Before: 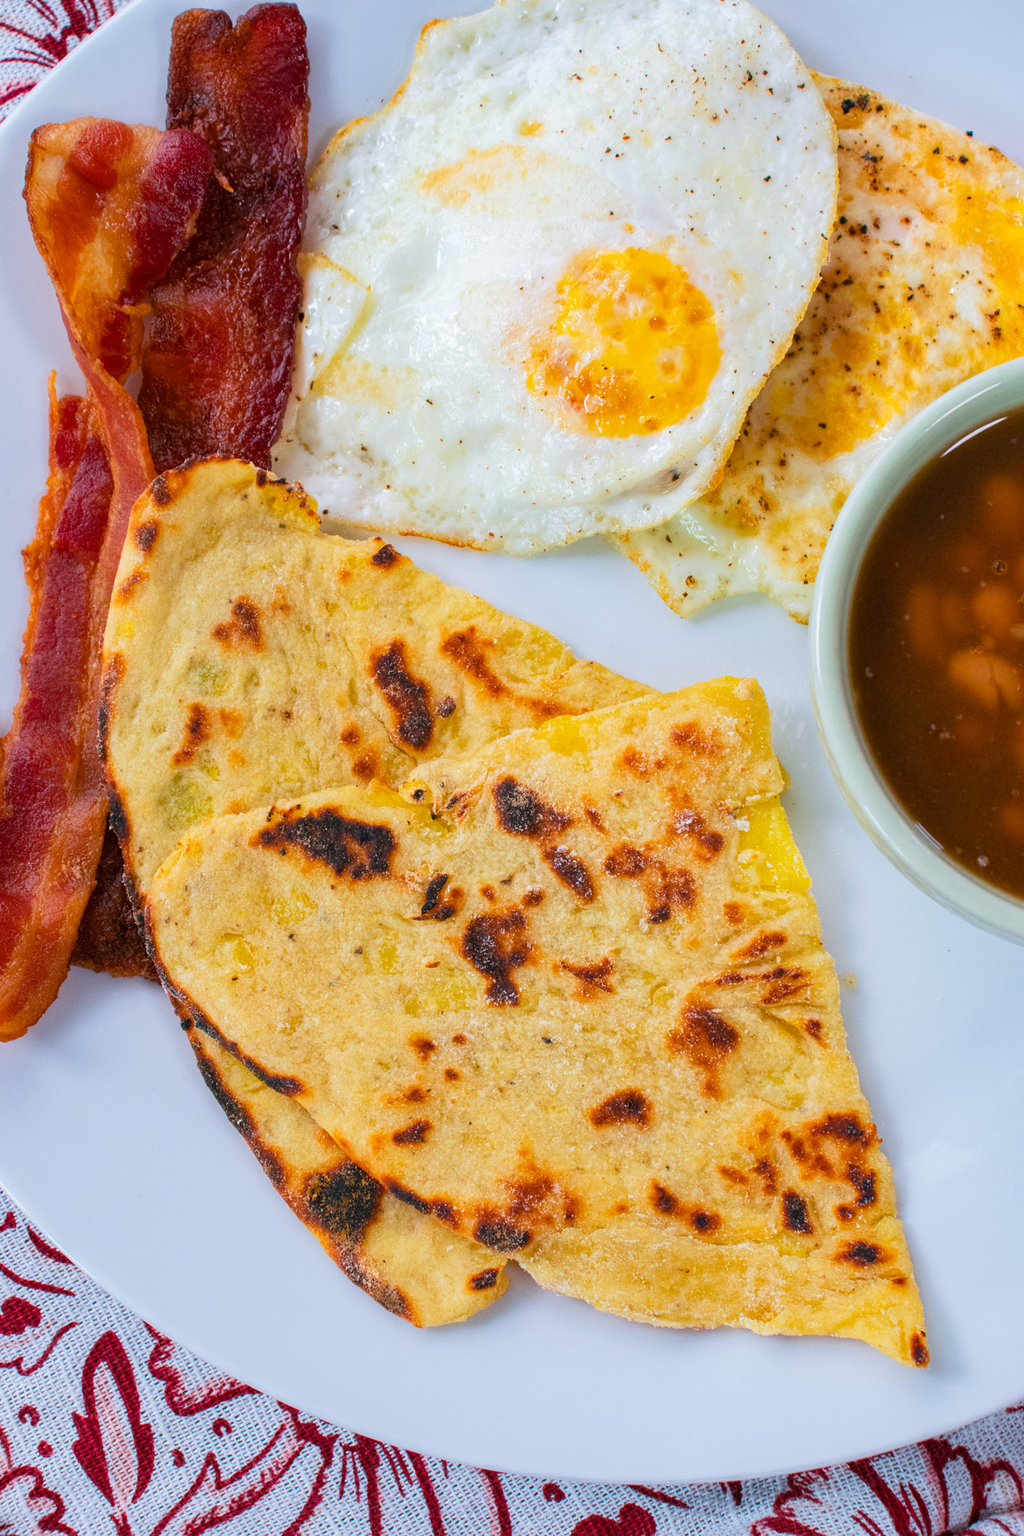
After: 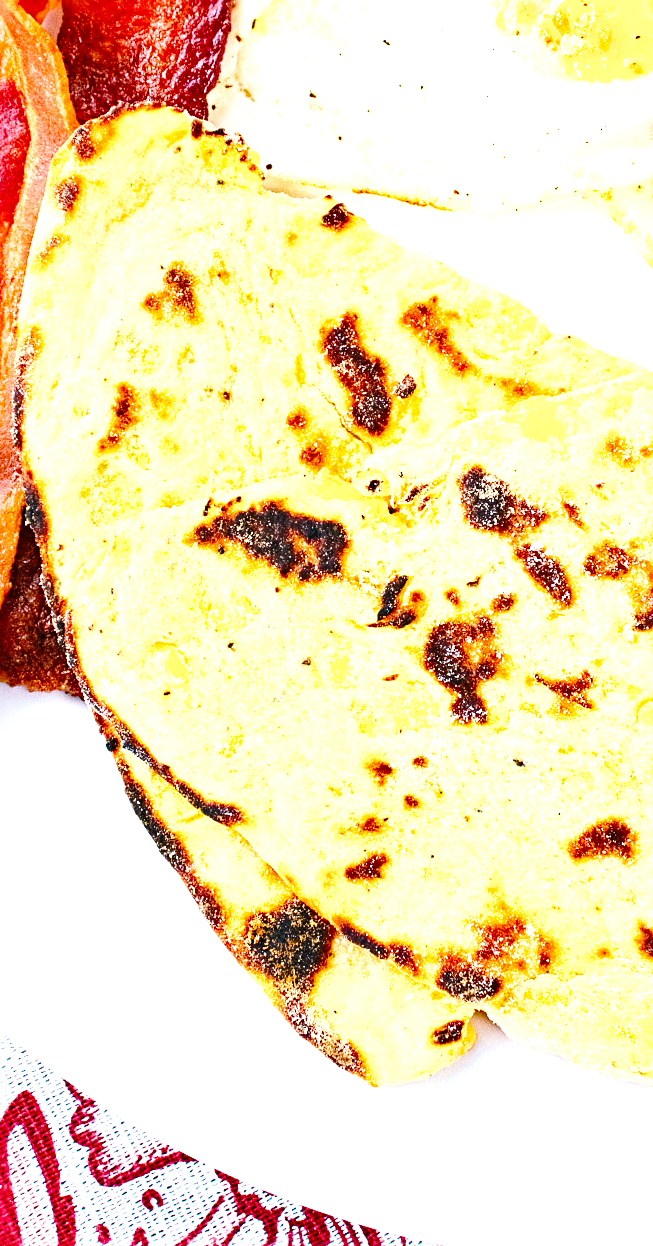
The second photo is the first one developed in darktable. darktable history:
crop: left 8.568%, top 23.746%, right 34.83%, bottom 4.327%
shadows and highlights: shadows -88.02, highlights -36.42, soften with gaussian
base curve: curves: ch0 [(0, 0) (0.032, 0.025) (0.121, 0.166) (0.206, 0.329) (0.605, 0.79) (1, 1)], preserve colors none
exposure: black level correction 0, exposure 1.685 EV, compensate highlight preservation false
sharpen: radius 3.972
